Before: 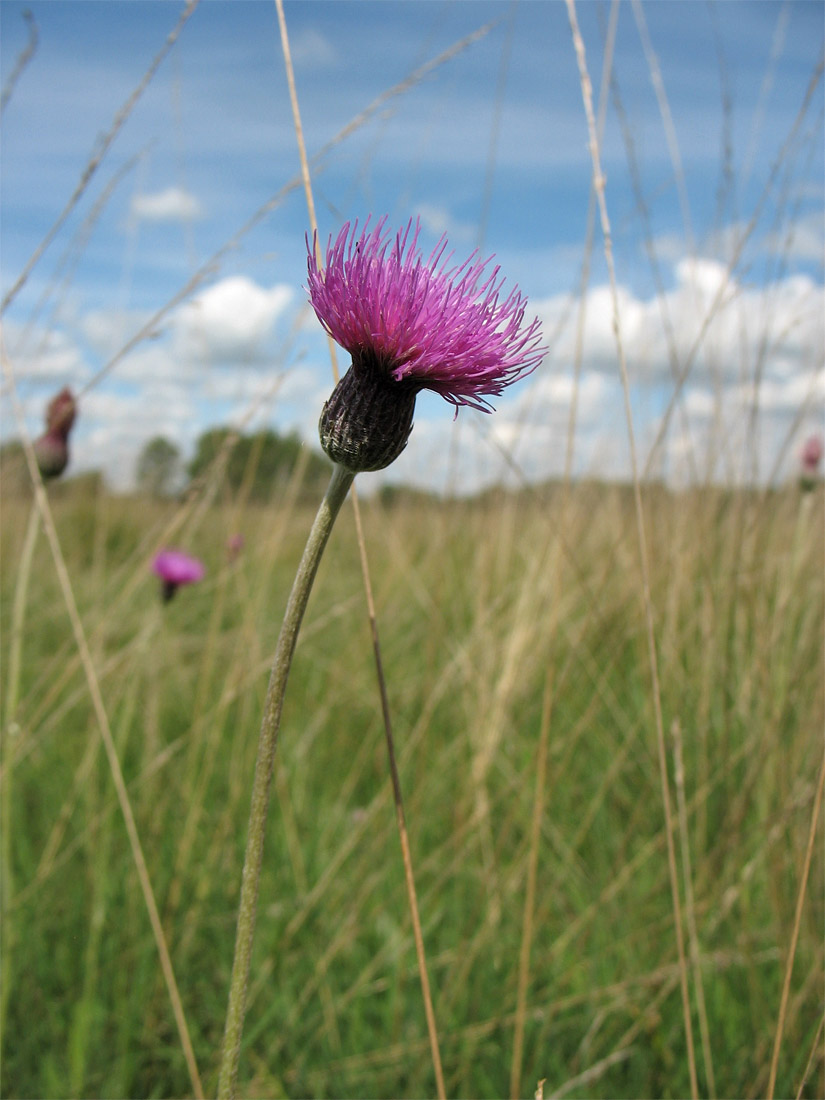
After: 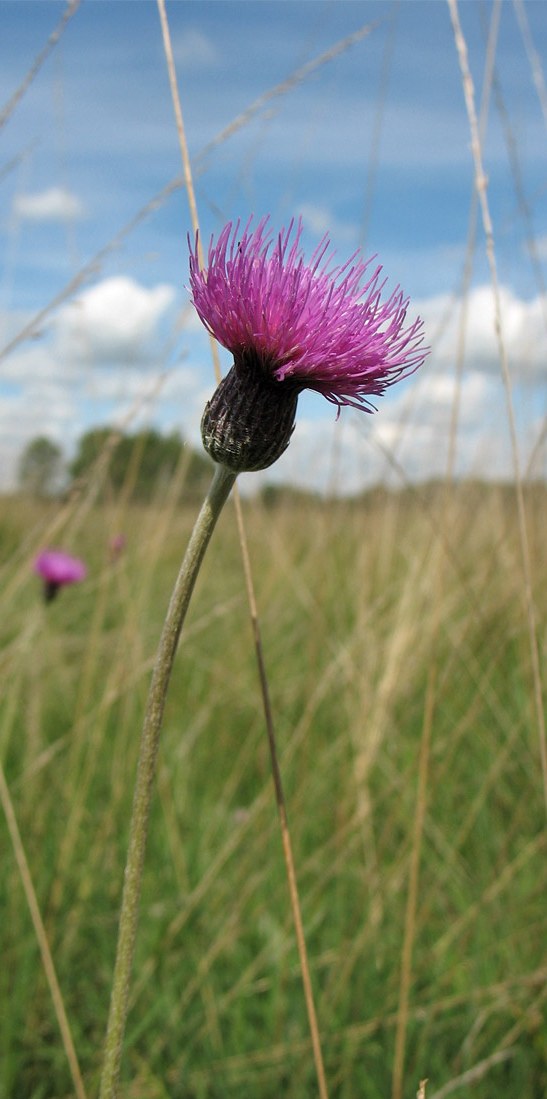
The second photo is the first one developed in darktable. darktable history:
crop and rotate: left 14.333%, right 19.328%
